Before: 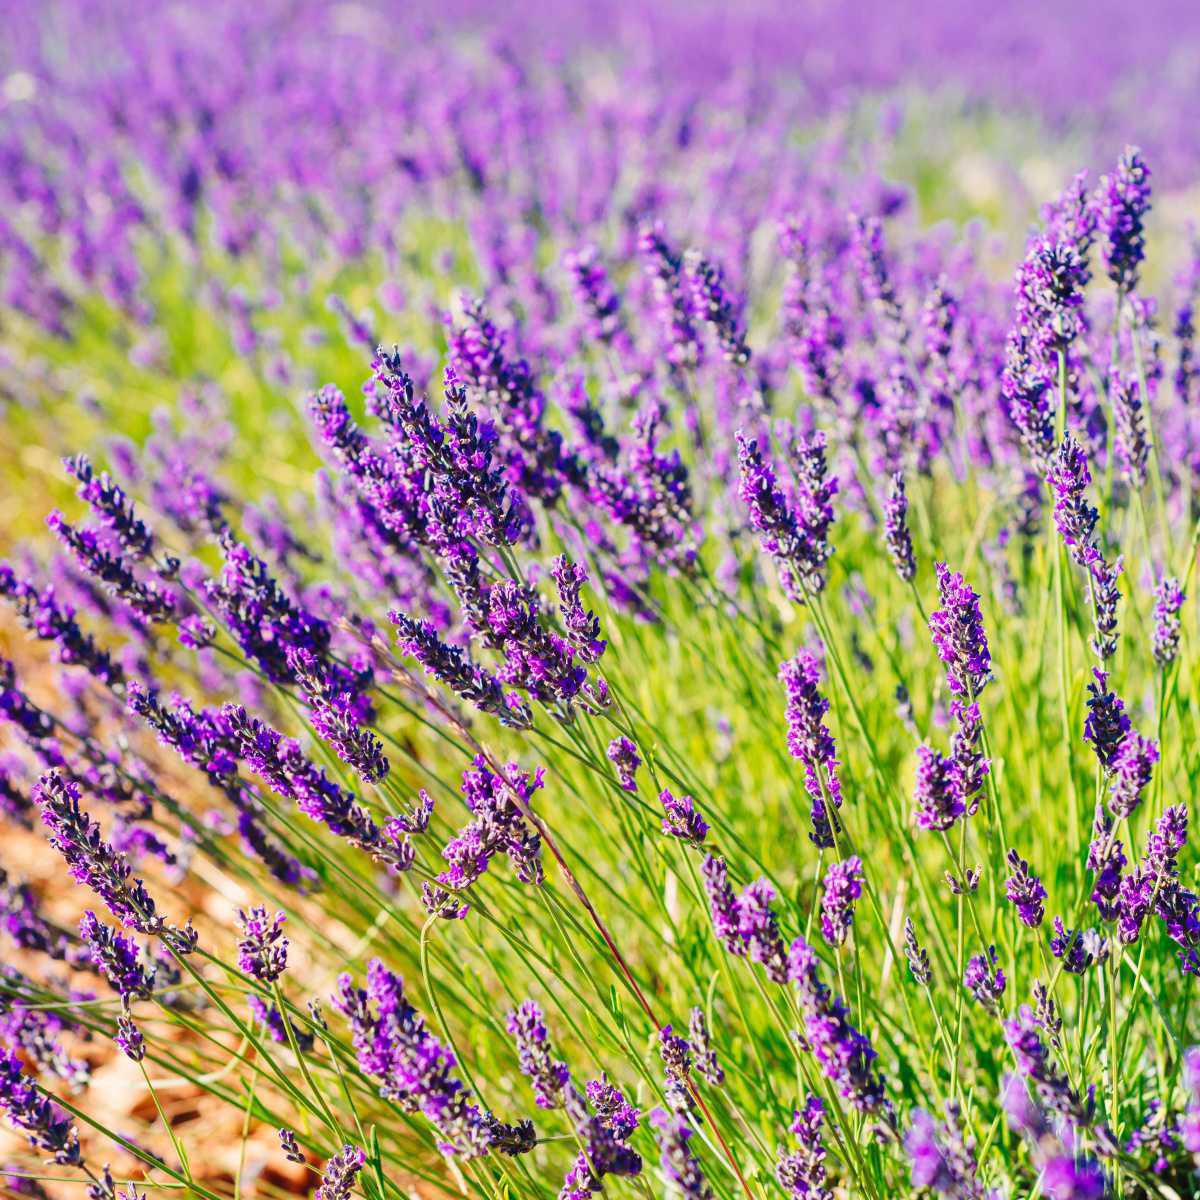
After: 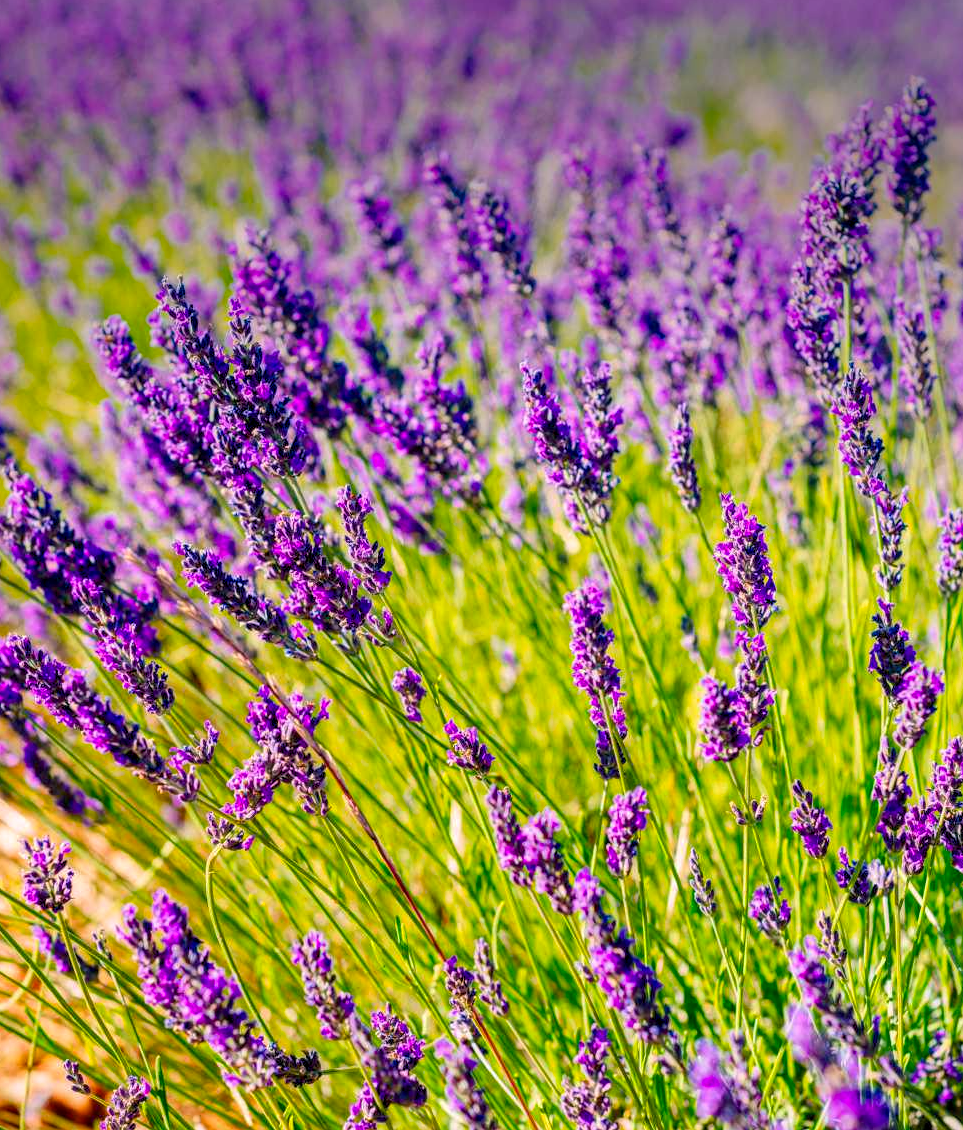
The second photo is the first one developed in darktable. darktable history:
vignetting: fall-off start 97.52%, fall-off radius 100%, brightness -0.574, saturation 0, center (-0.027, 0.404), width/height ratio 1.368, unbound false
exposure: compensate highlight preservation false
color balance rgb: shadows lift › chroma 2%, shadows lift › hue 217.2°, power › chroma 0.25%, power › hue 60°, highlights gain › chroma 1.5%, highlights gain › hue 309.6°, global offset › luminance -0.5%, perceptual saturation grading › global saturation 15%, global vibrance 20%
crop and rotate: left 17.959%, top 5.771%, right 1.742%
local contrast: on, module defaults
